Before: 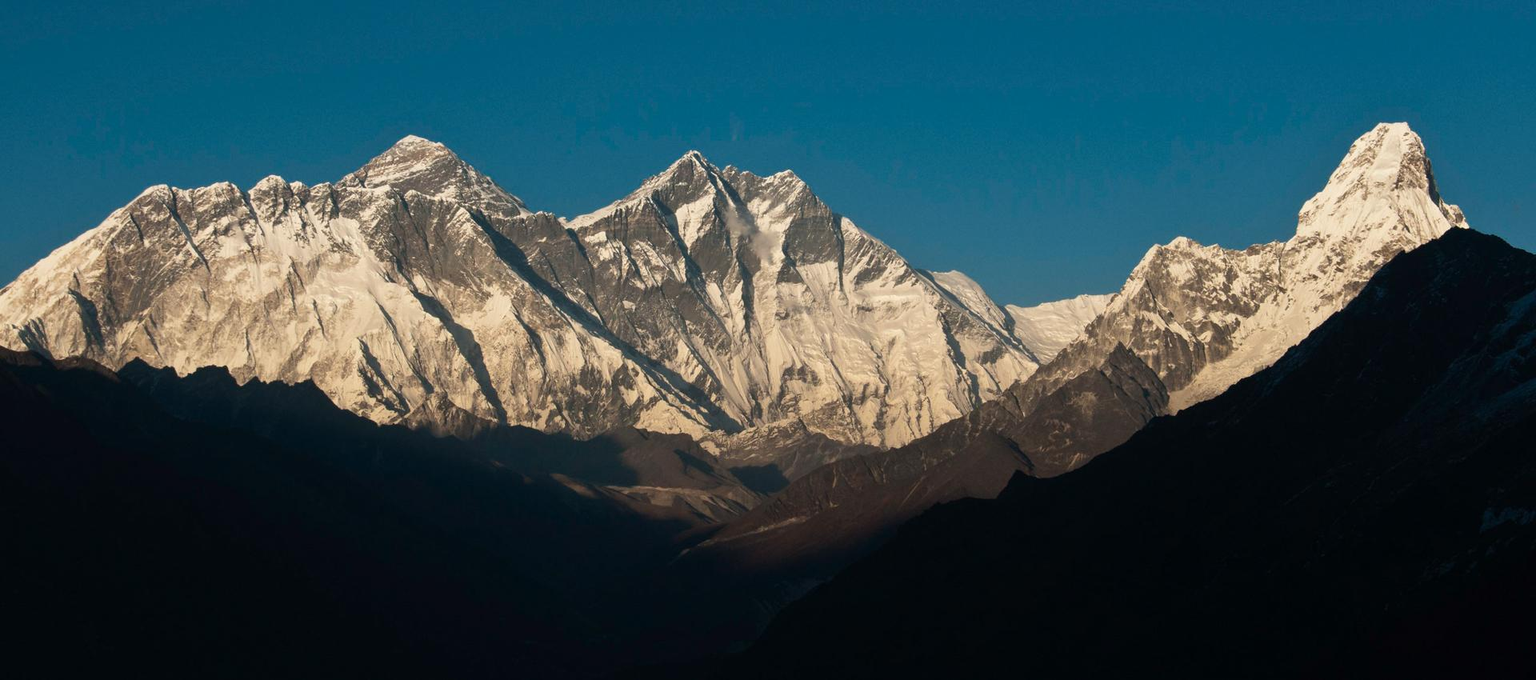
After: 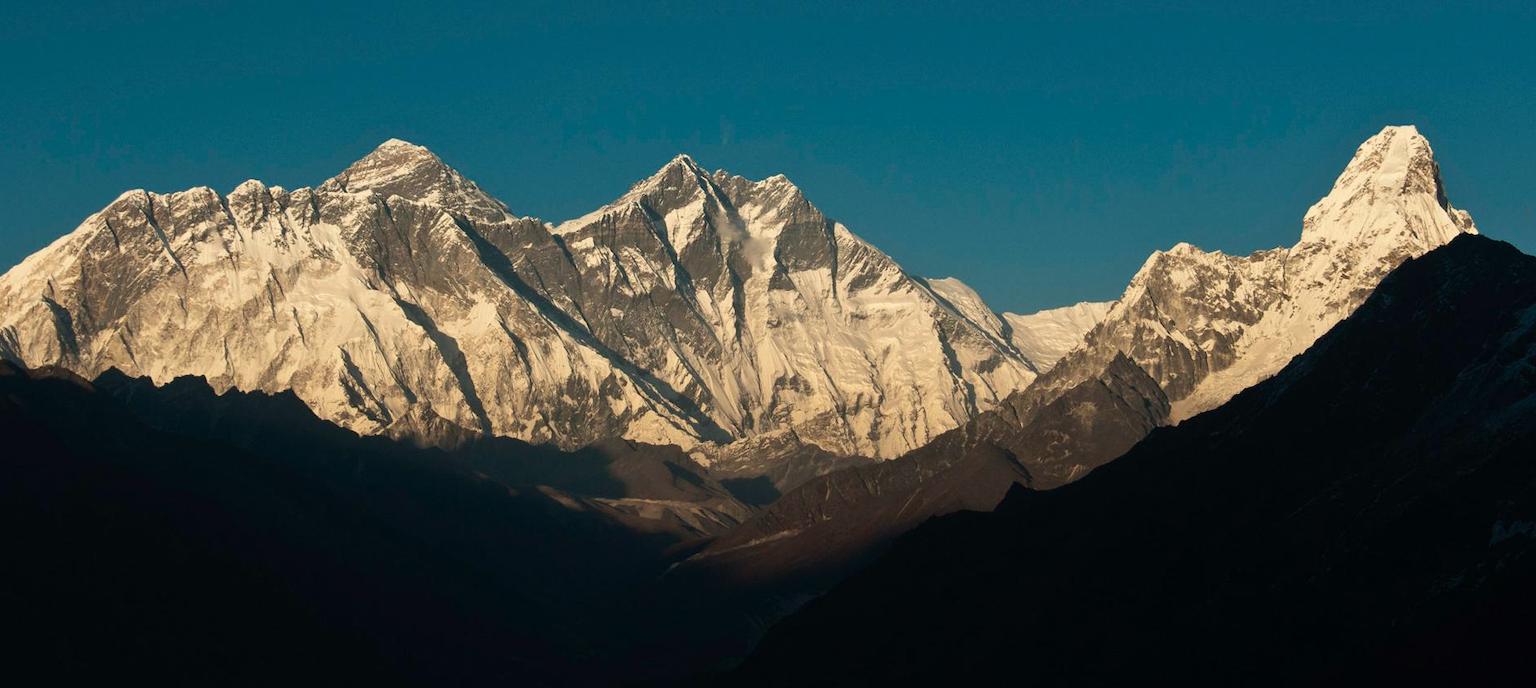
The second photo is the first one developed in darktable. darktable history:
crop and rotate: left 1.774%, right 0.633%, bottom 1.28%
white balance: red 1.029, blue 0.92
